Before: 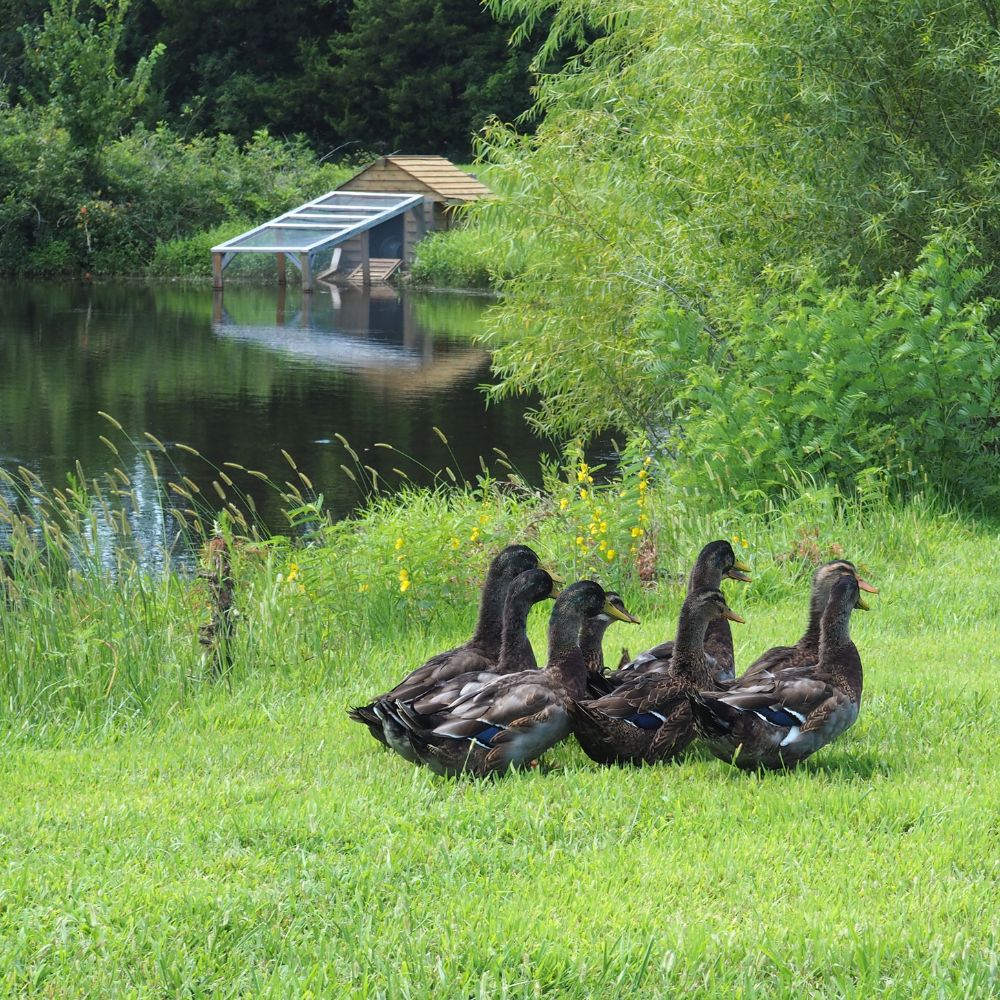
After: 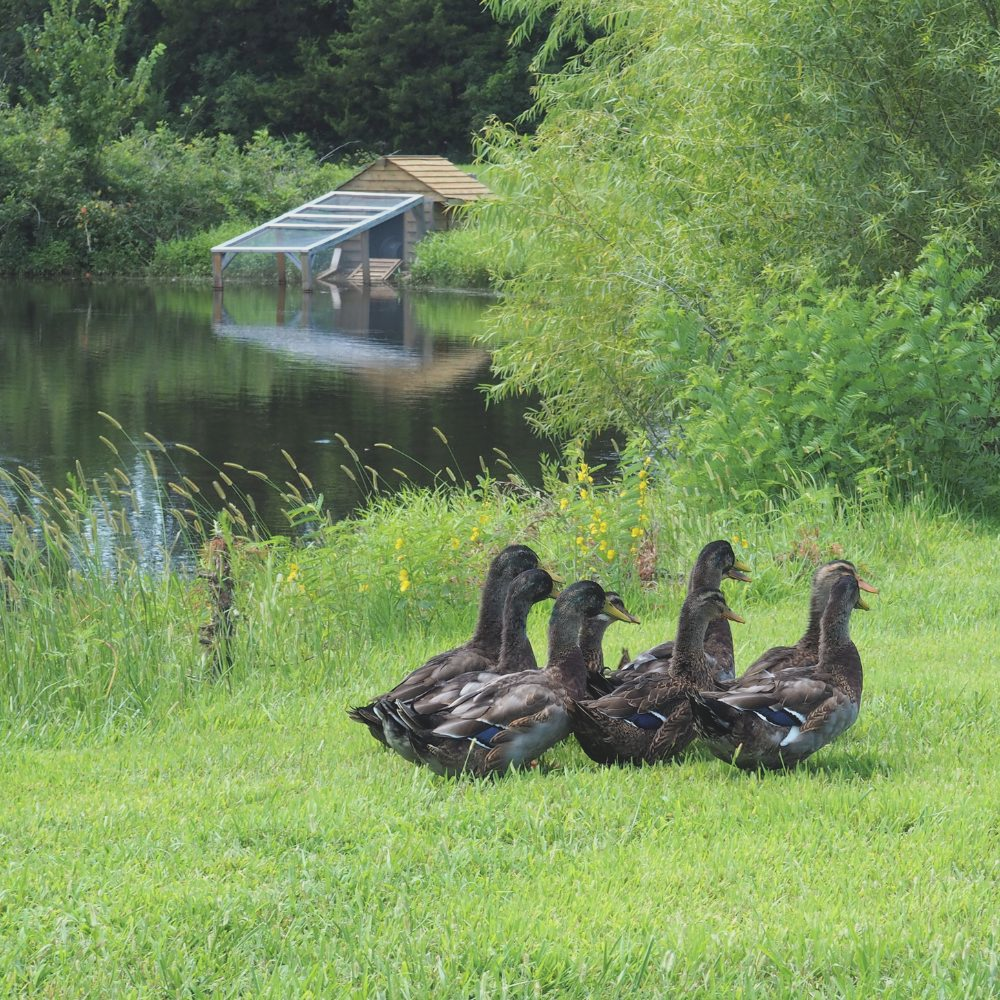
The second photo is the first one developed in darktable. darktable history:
contrast brightness saturation: contrast -0.134, brightness 0.044, saturation -0.13
